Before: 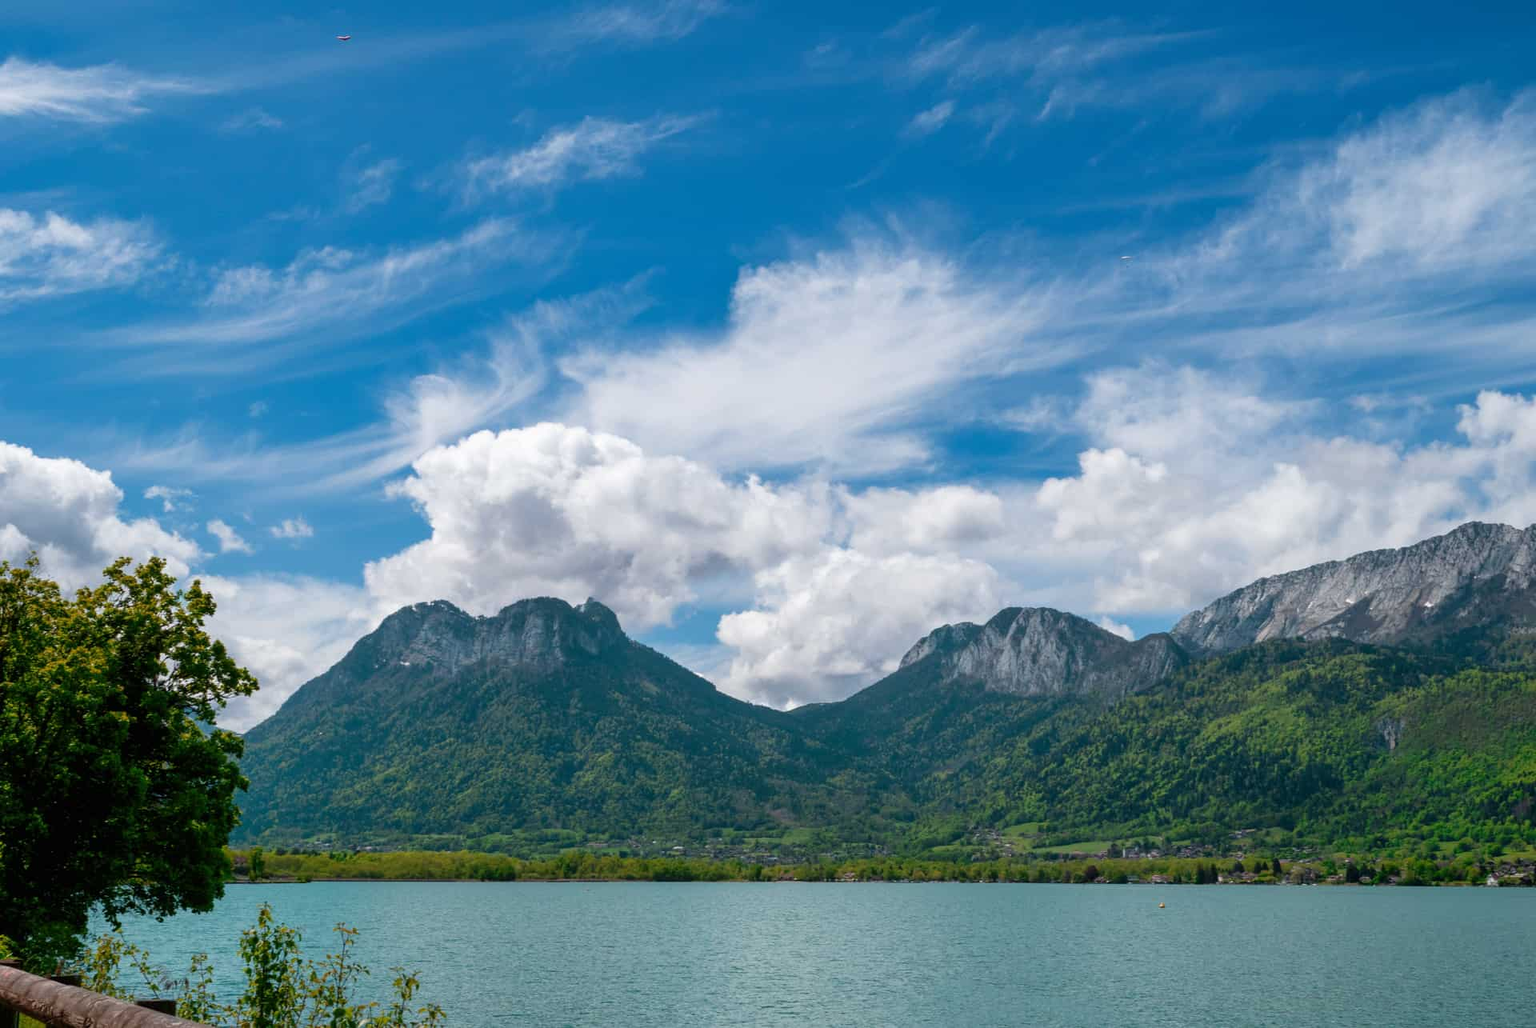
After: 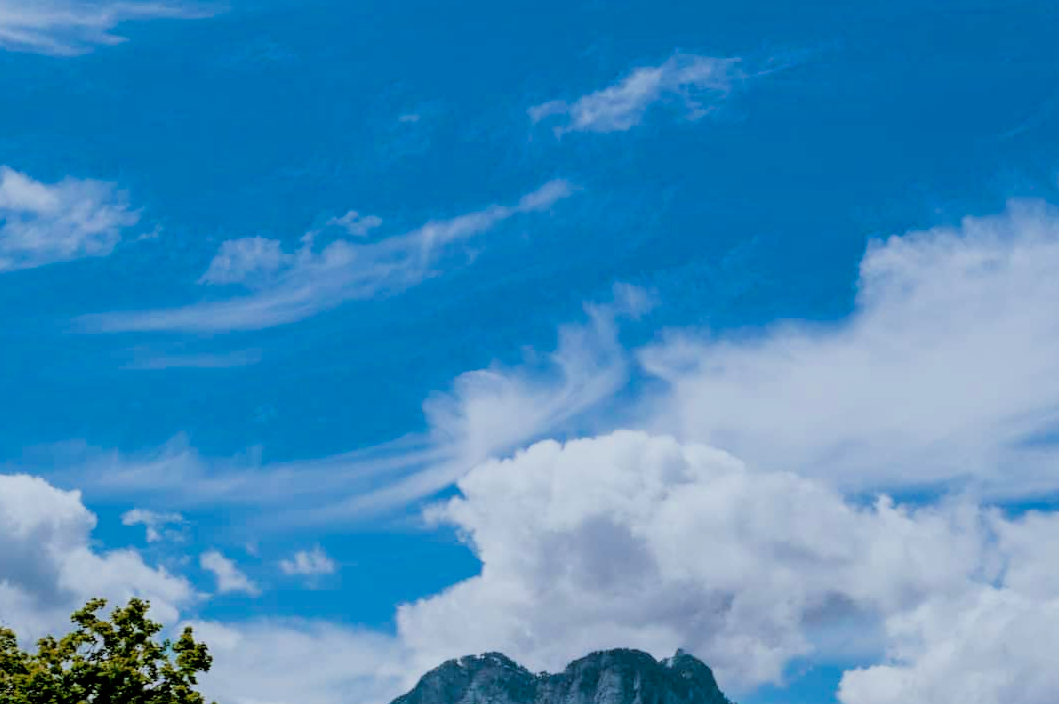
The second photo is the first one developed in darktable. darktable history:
crop and rotate: left 3.025%, top 7.634%, right 41.792%, bottom 37.546%
filmic rgb: black relative exposure -4.41 EV, white relative exposure 5.04 EV, hardness 2.19, latitude 40.99%, contrast 1.156, highlights saturation mix 10.96%, shadows ↔ highlights balance 1.05%
color calibration: output R [0.994, 0.059, -0.119, 0], output G [-0.036, 1.09, -0.119, 0], output B [0.078, -0.108, 0.961, 0], x 0.37, y 0.382, temperature 4318.56 K
